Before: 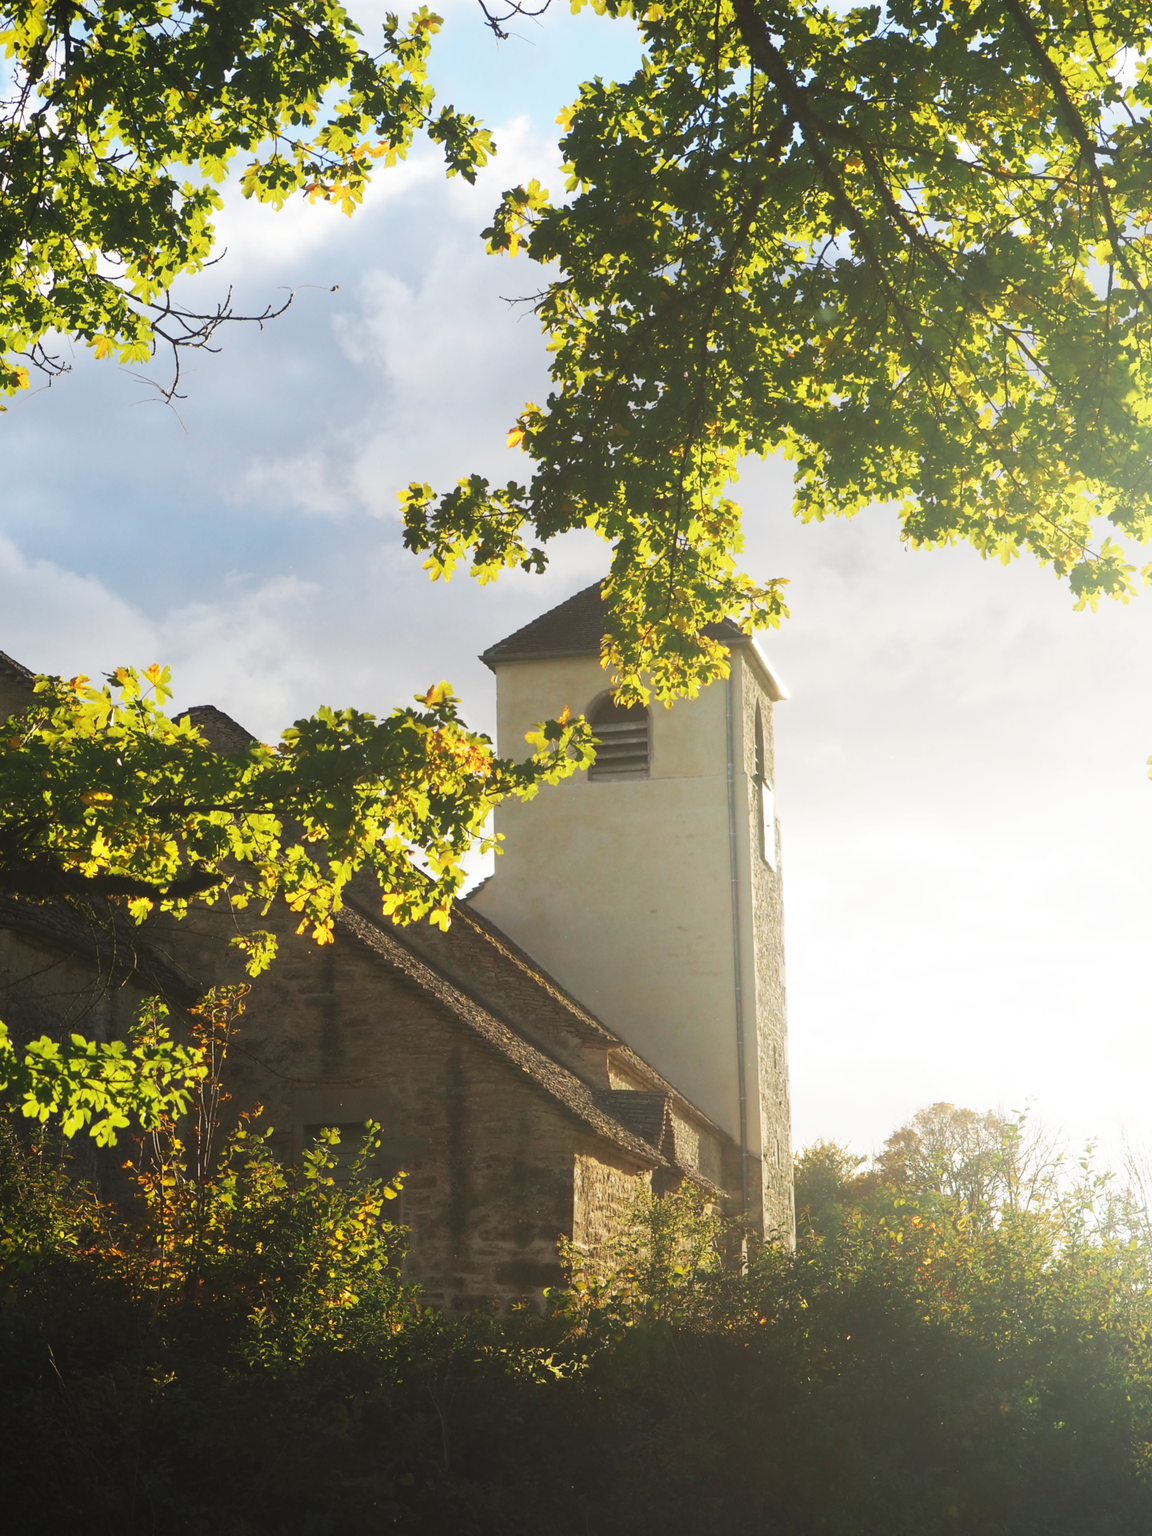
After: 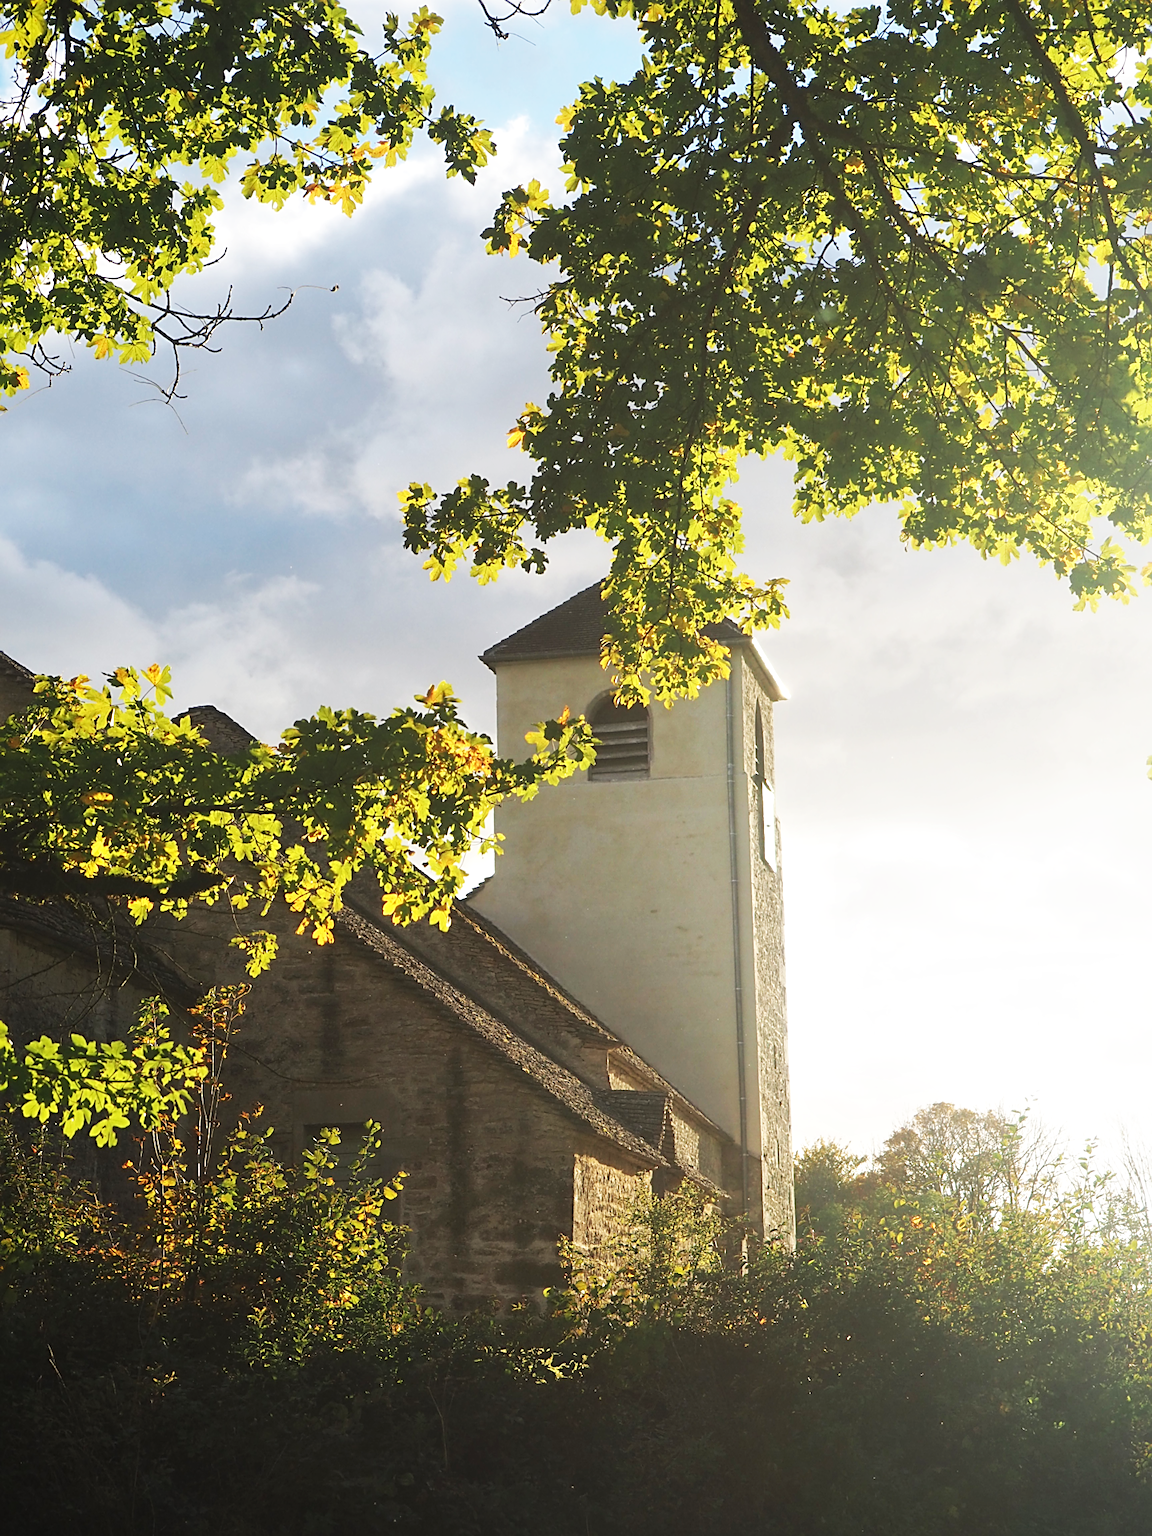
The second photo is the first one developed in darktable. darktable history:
sharpen: on, module defaults
local contrast: mode bilateral grid, contrast 25, coarseness 50, detail 123%, midtone range 0.2
